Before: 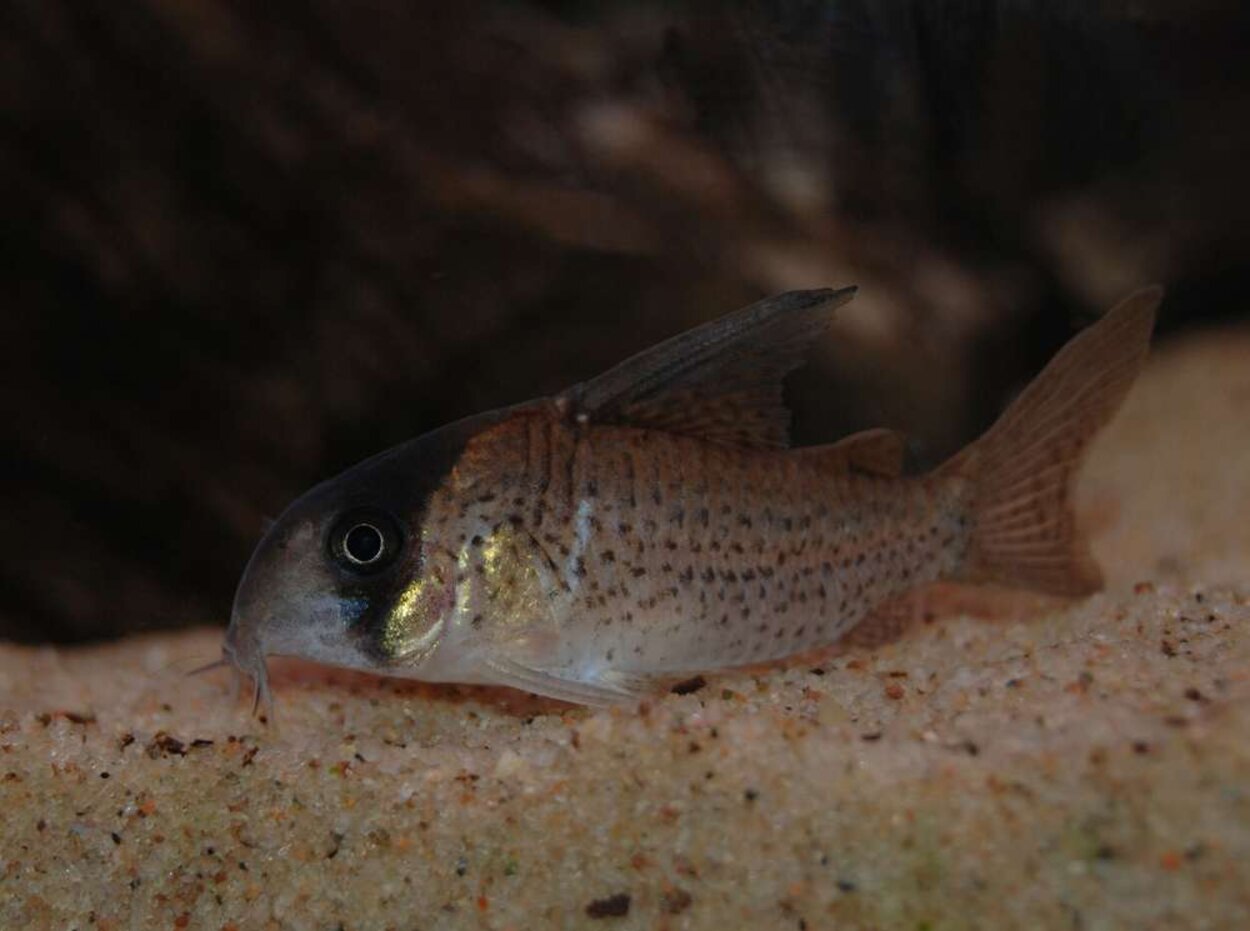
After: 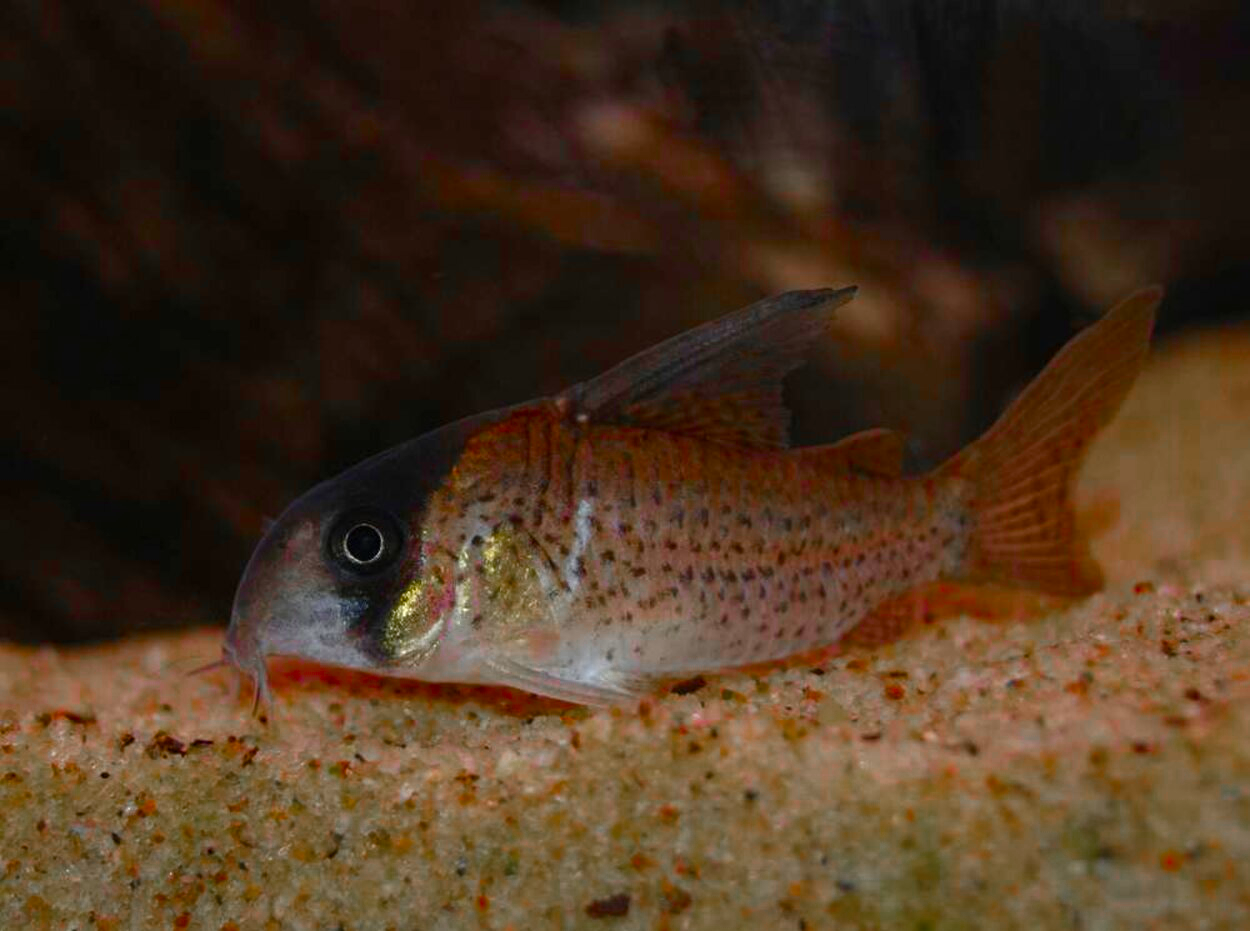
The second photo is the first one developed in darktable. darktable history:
color zones: curves: ch0 [(0, 0.48) (0.209, 0.398) (0.305, 0.332) (0.429, 0.493) (0.571, 0.5) (0.714, 0.5) (0.857, 0.5) (1, 0.48)]; ch1 [(0, 0.736) (0.143, 0.625) (0.225, 0.371) (0.429, 0.256) (0.571, 0.241) (0.714, 0.213) (0.857, 0.48) (1, 0.736)]; ch2 [(0, 0.448) (0.143, 0.498) (0.286, 0.5) (0.429, 0.5) (0.571, 0.5) (0.714, 0.5) (0.857, 0.5) (1, 0.448)]
color balance rgb: linear chroma grading › global chroma 9.069%, perceptual saturation grading › global saturation 27.188%, perceptual saturation grading › highlights -28.809%, perceptual saturation grading › mid-tones 15.263%, perceptual saturation grading › shadows 34.33%, perceptual brilliance grading › global brilliance 11.649%, perceptual brilliance grading › highlights 14.675%, global vibrance 20%
tone equalizer: on, module defaults
